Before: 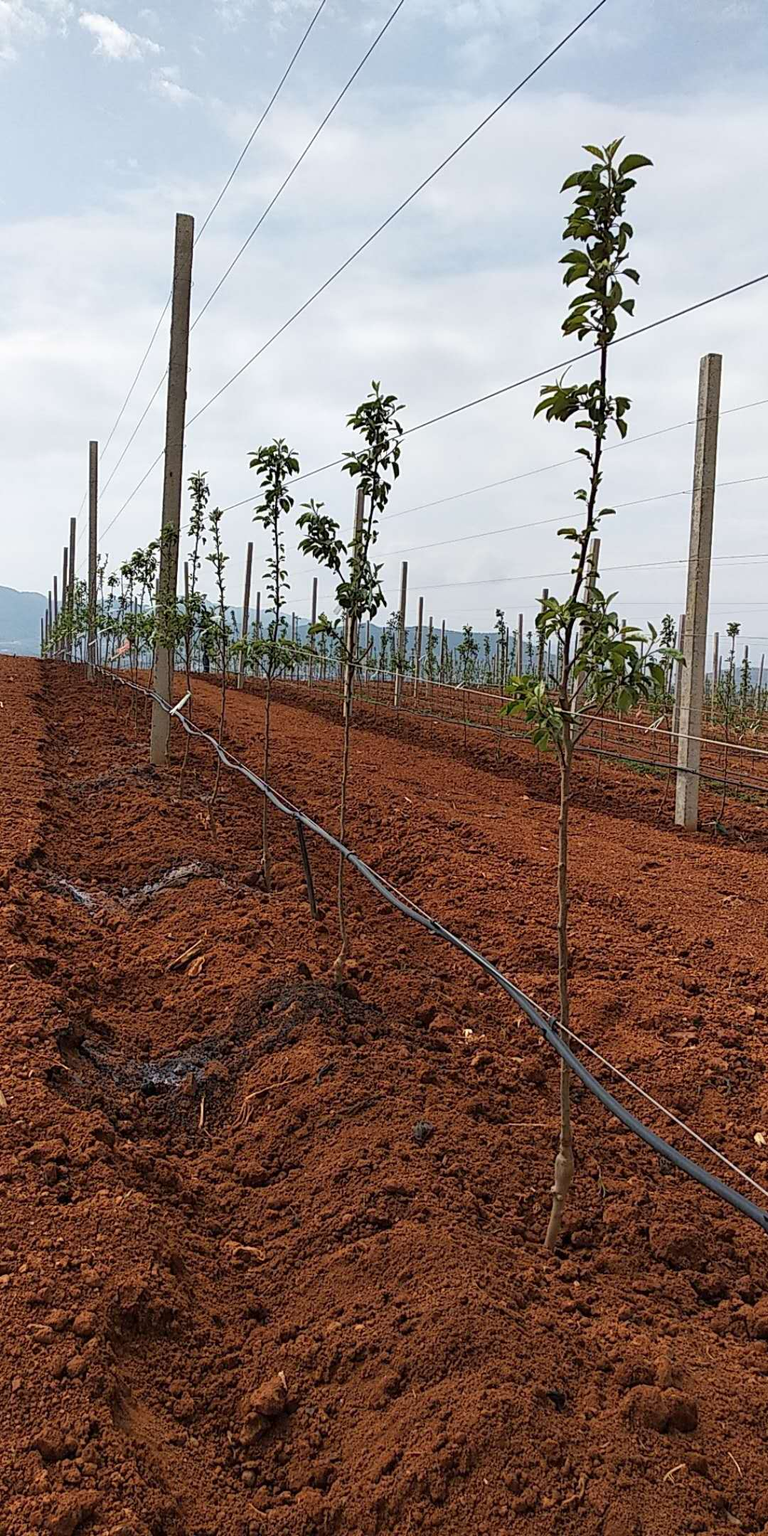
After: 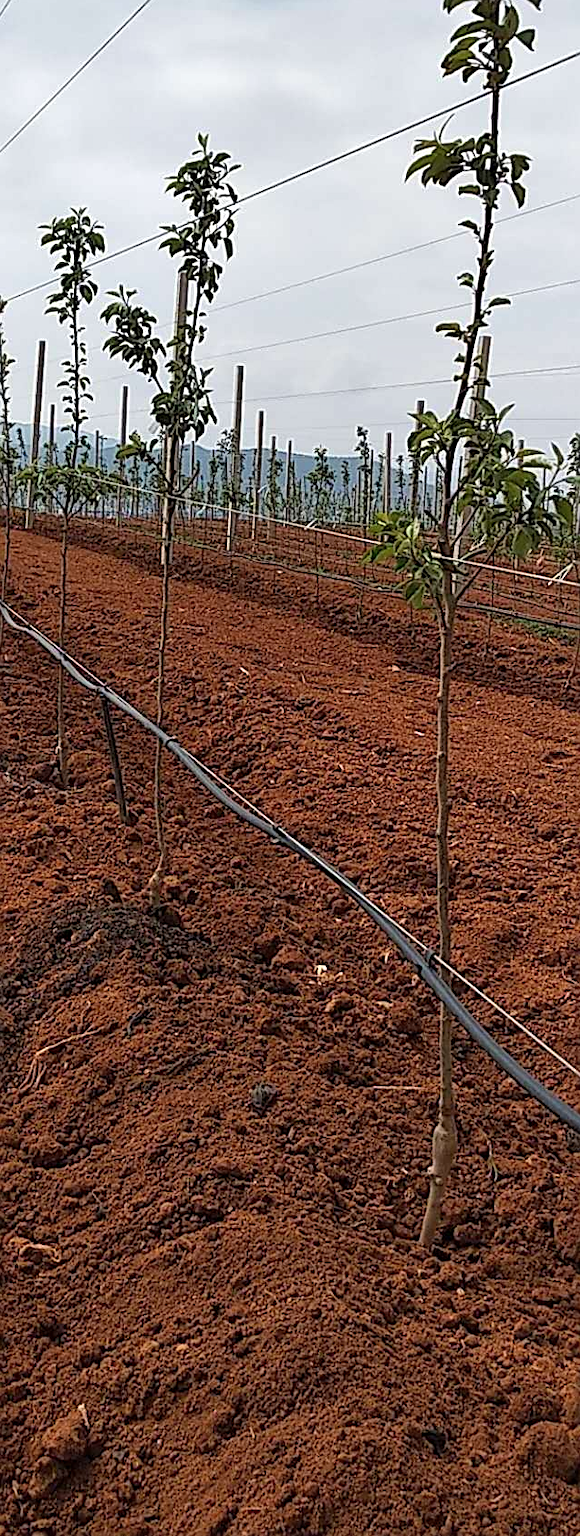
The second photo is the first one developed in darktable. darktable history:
shadows and highlights: radius 126.21, shadows 21.17, highlights -22.36, low approximation 0.01
sharpen: on, module defaults
crop and rotate: left 28.369%, top 18.022%, right 12.697%, bottom 4.007%
